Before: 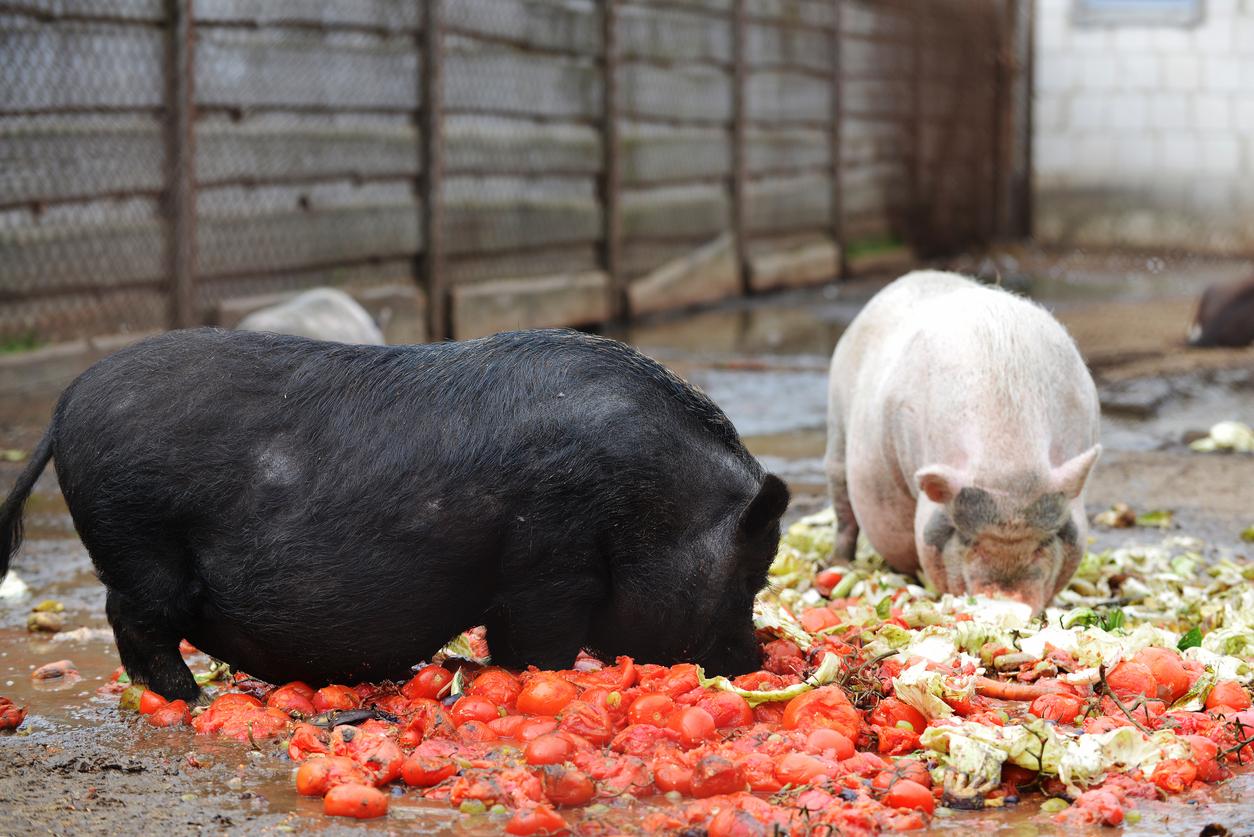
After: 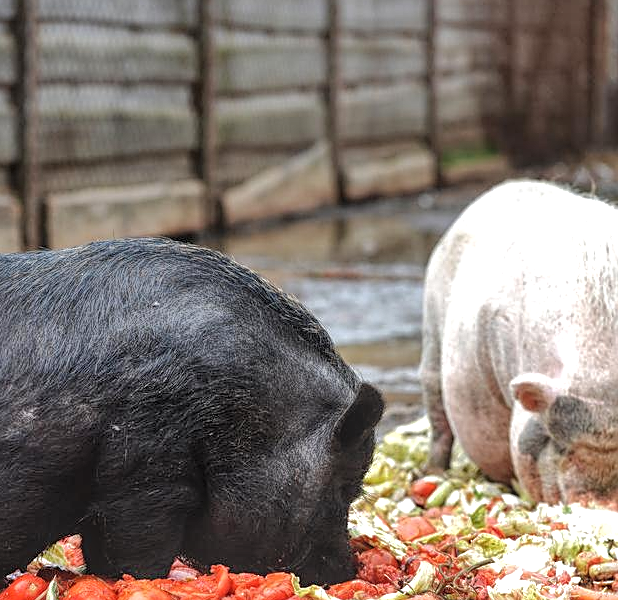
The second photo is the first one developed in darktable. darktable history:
tone equalizer: -8 EV 0 EV, -7 EV 0.002 EV, -6 EV -0.004 EV, -5 EV -0.003 EV, -4 EV -0.075 EV, -3 EV -0.212 EV, -2 EV -0.259 EV, -1 EV 0.102 EV, +0 EV 0.32 EV, edges refinement/feathering 500, mask exposure compensation -1.57 EV, preserve details no
crop: left 32.331%, top 10.945%, right 18.378%, bottom 17.369%
sharpen: on, module defaults
local contrast: highlights 74%, shadows 55%, detail 176%, midtone range 0.207
shadows and highlights: radius 110.44, shadows 51.1, white point adjustment 9.13, highlights -3.14, soften with gaussian
